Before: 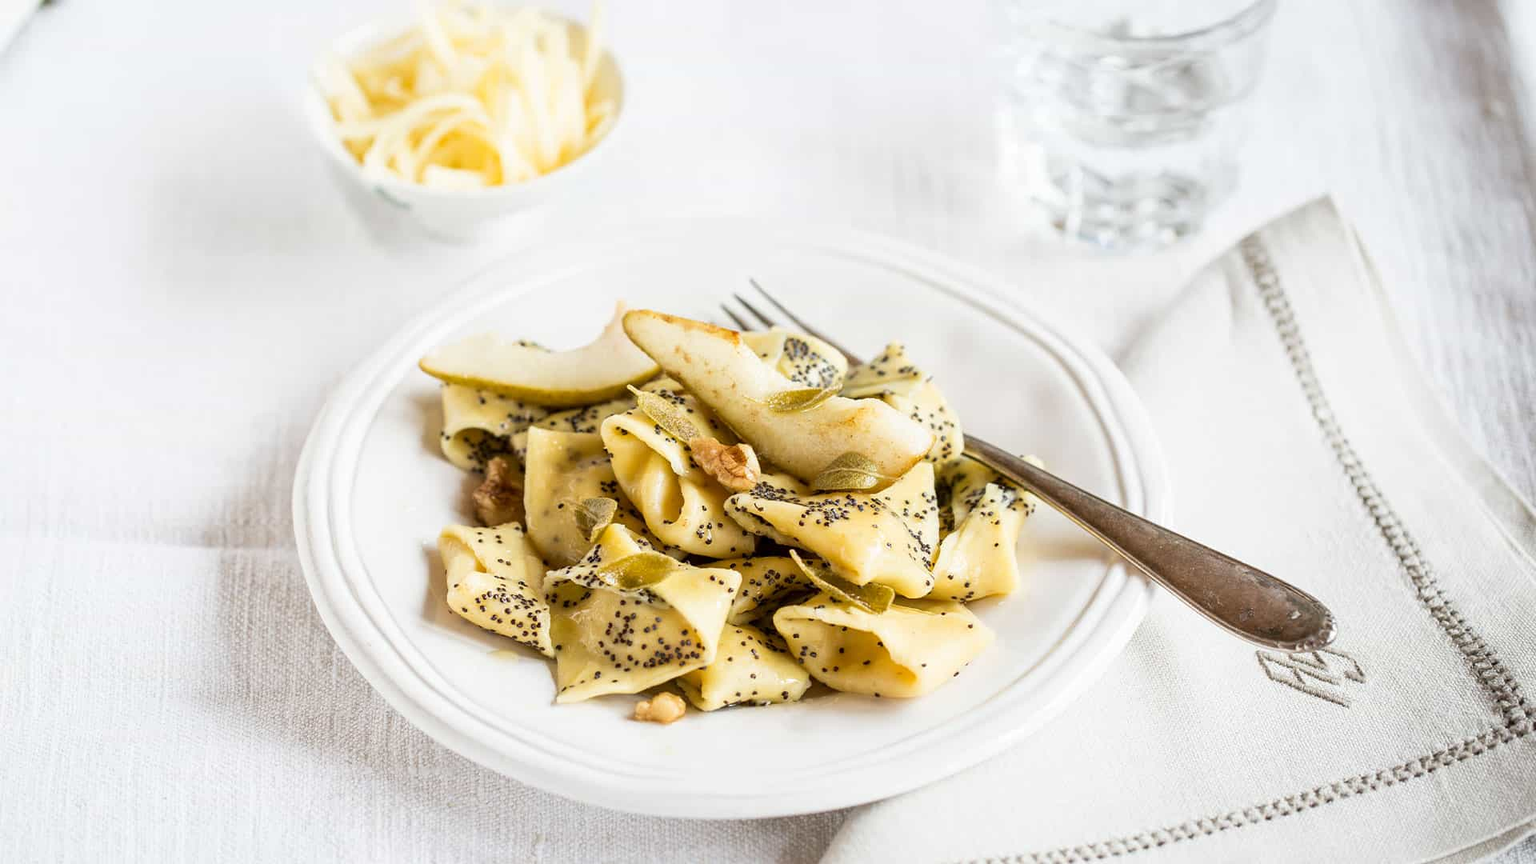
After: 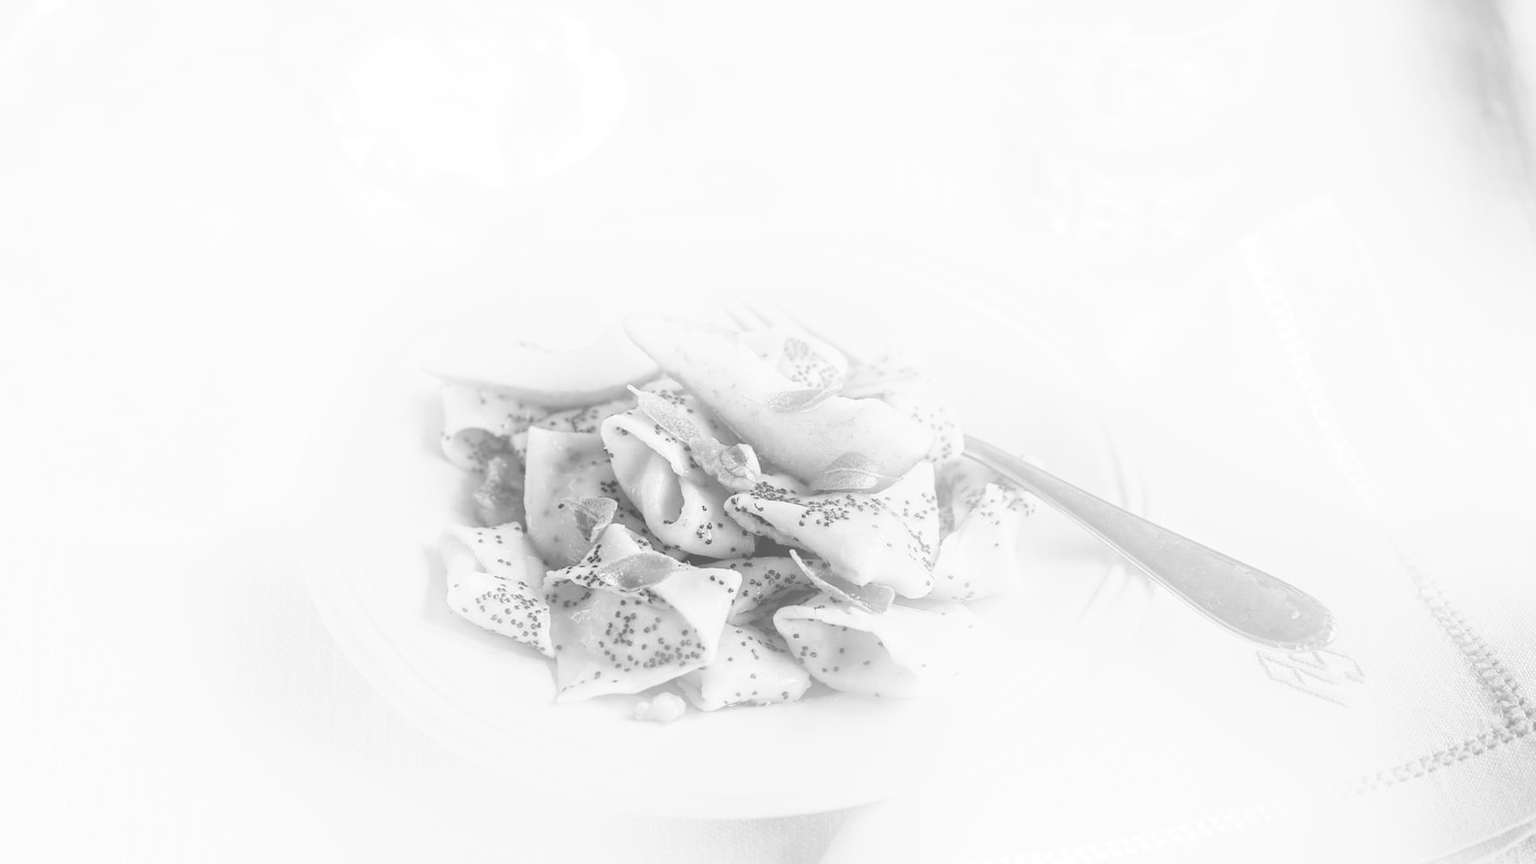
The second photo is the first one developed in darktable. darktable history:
bloom: on, module defaults
monochrome: a 32, b 64, size 2.3
